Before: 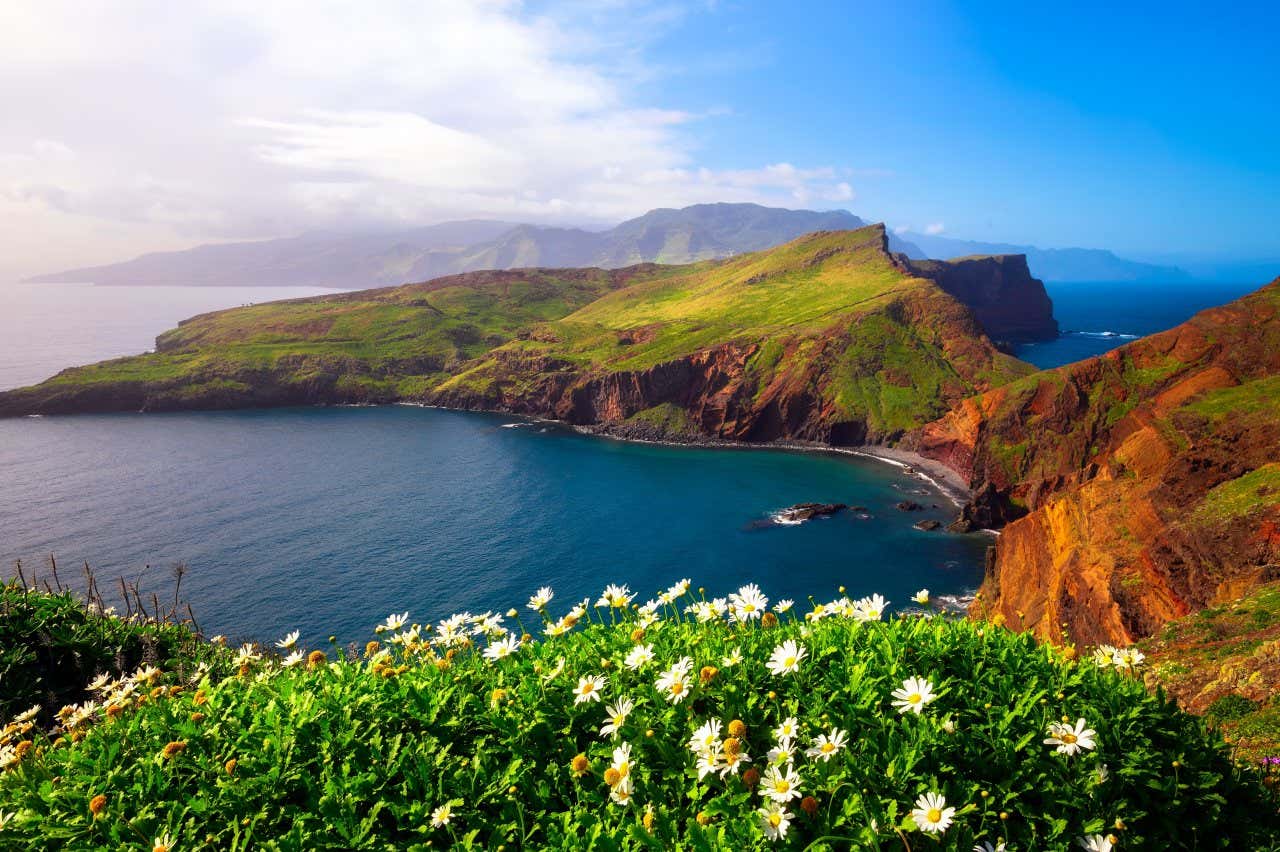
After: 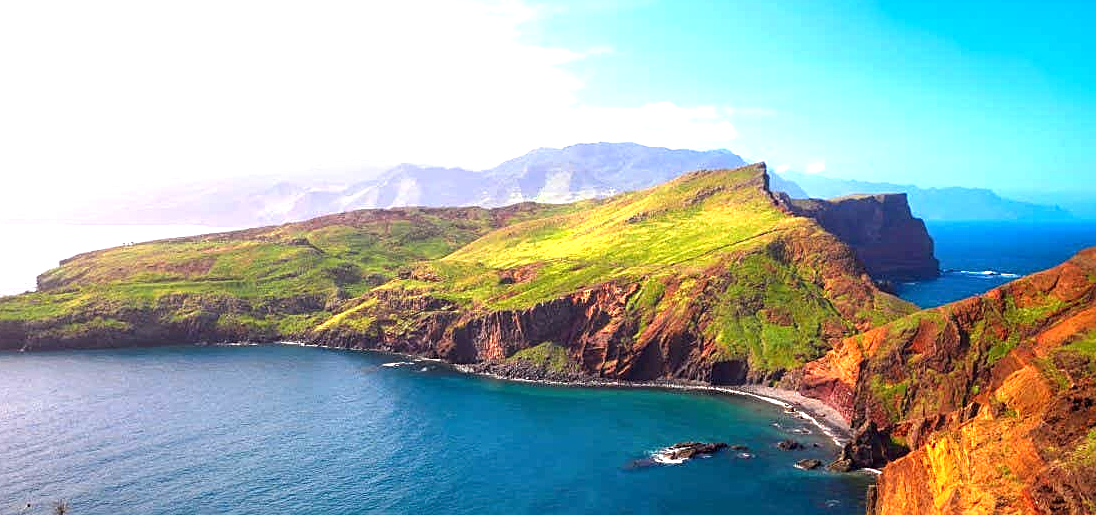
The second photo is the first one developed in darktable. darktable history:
sharpen: on, module defaults
crop and rotate: left 9.345%, top 7.22%, right 4.982%, bottom 32.331%
exposure: black level correction 0, exposure 1.1 EV, compensate highlight preservation false
local contrast: highlights 100%, shadows 100%, detail 120%, midtone range 0.2
